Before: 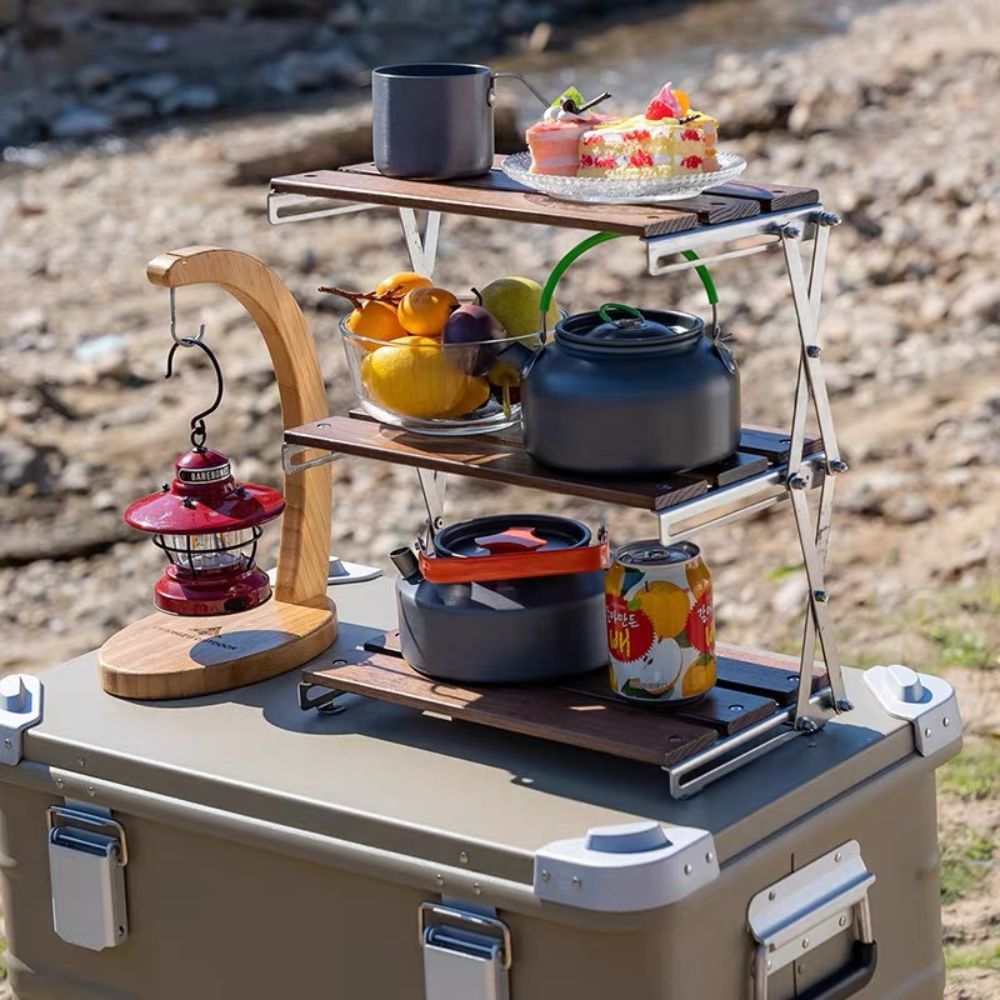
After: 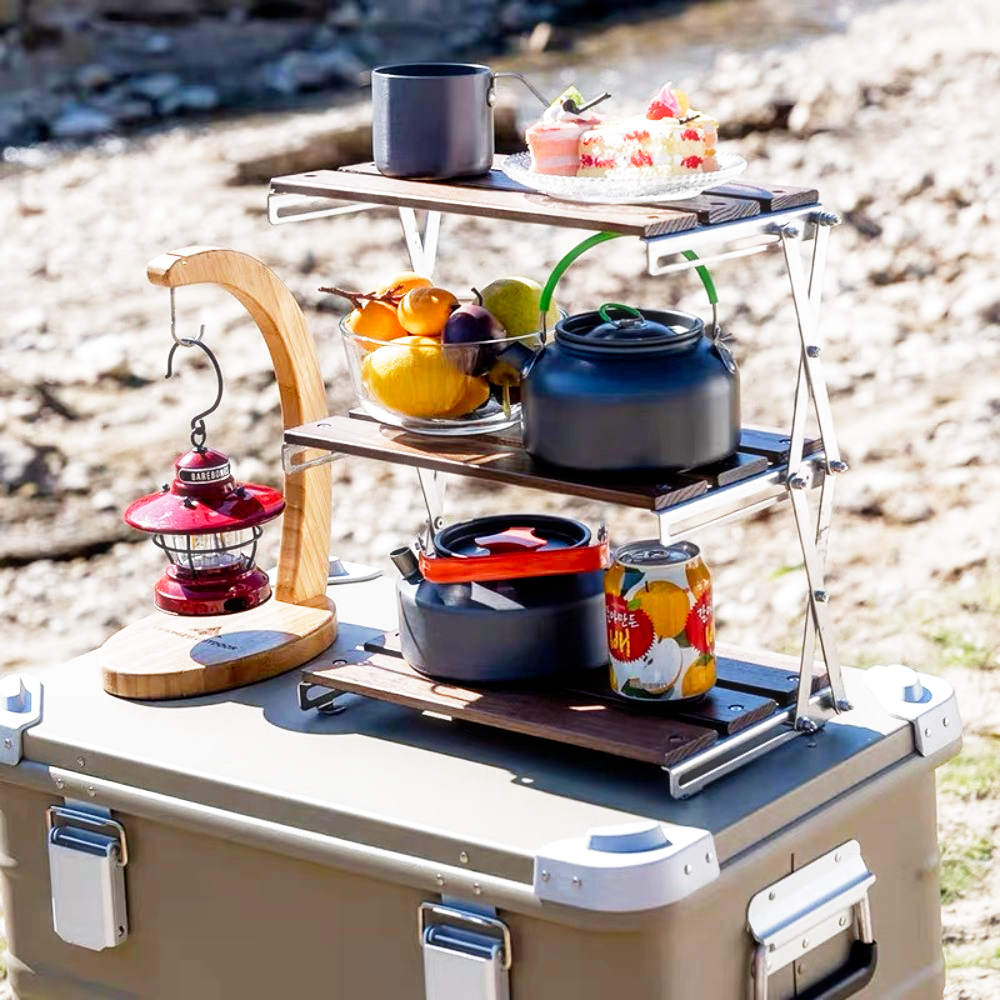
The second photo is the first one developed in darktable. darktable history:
filmic rgb: middle gray luminance 10%, black relative exposure -8.61 EV, white relative exposure 3.3 EV, threshold 6 EV, target black luminance 0%, hardness 5.2, latitude 44.69%, contrast 1.302, highlights saturation mix 5%, shadows ↔ highlights balance 24.64%, add noise in highlights 0, preserve chrominance no, color science v3 (2019), use custom middle-gray values true, iterations of high-quality reconstruction 0, contrast in highlights soft, enable highlight reconstruction true
haze removal: strength -0.1, adaptive false
